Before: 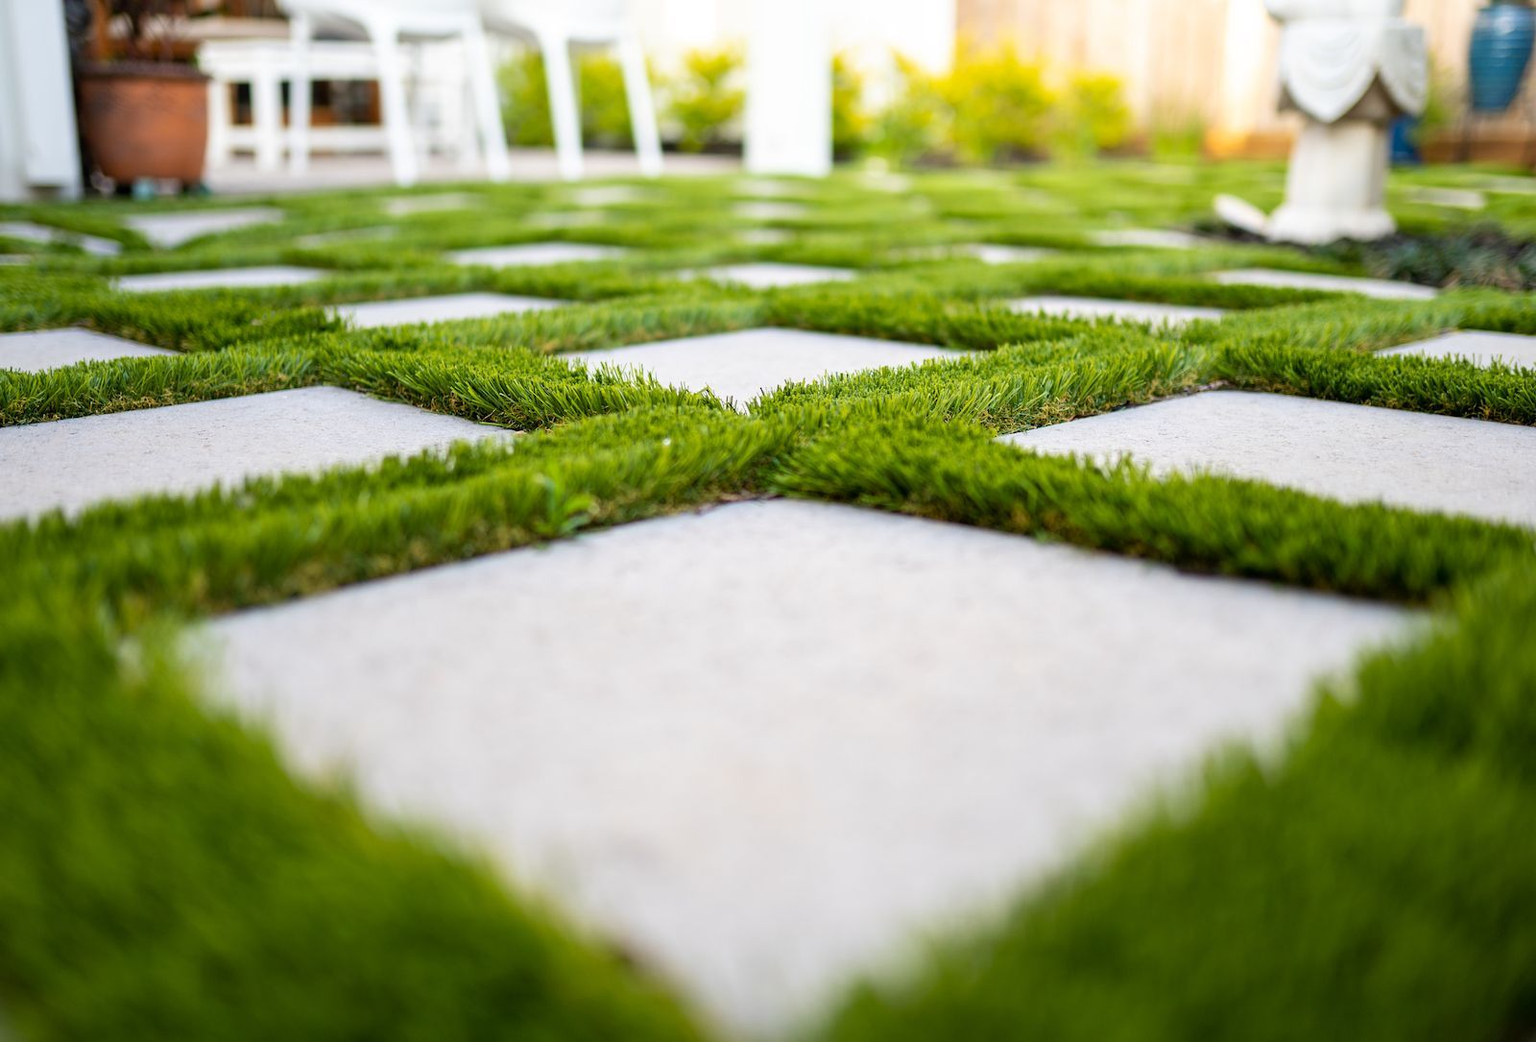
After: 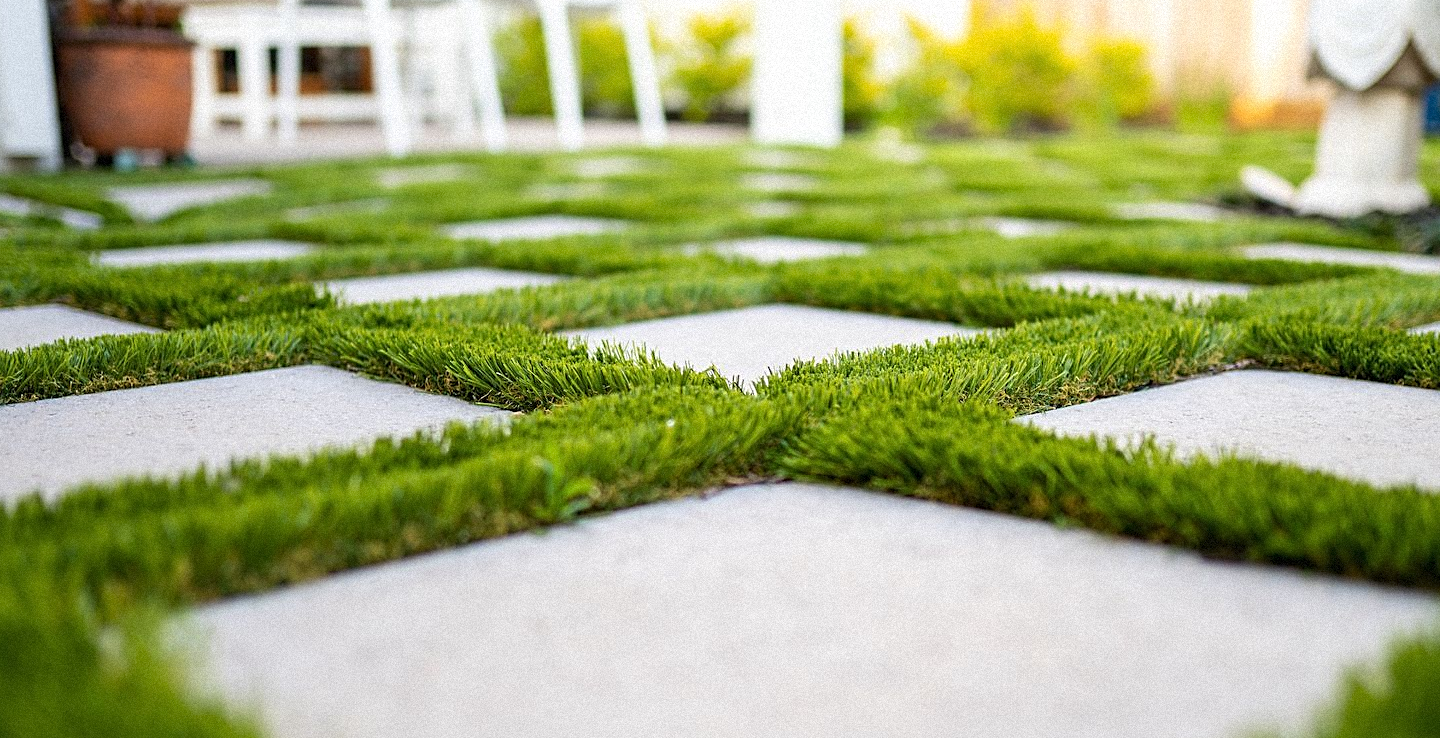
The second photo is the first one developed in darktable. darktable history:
crop: left 1.509%, top 3.452%, right 7.696%, bottom 28.452%
grain: mid-tones bias 0%
sharpen: on, module defaults
